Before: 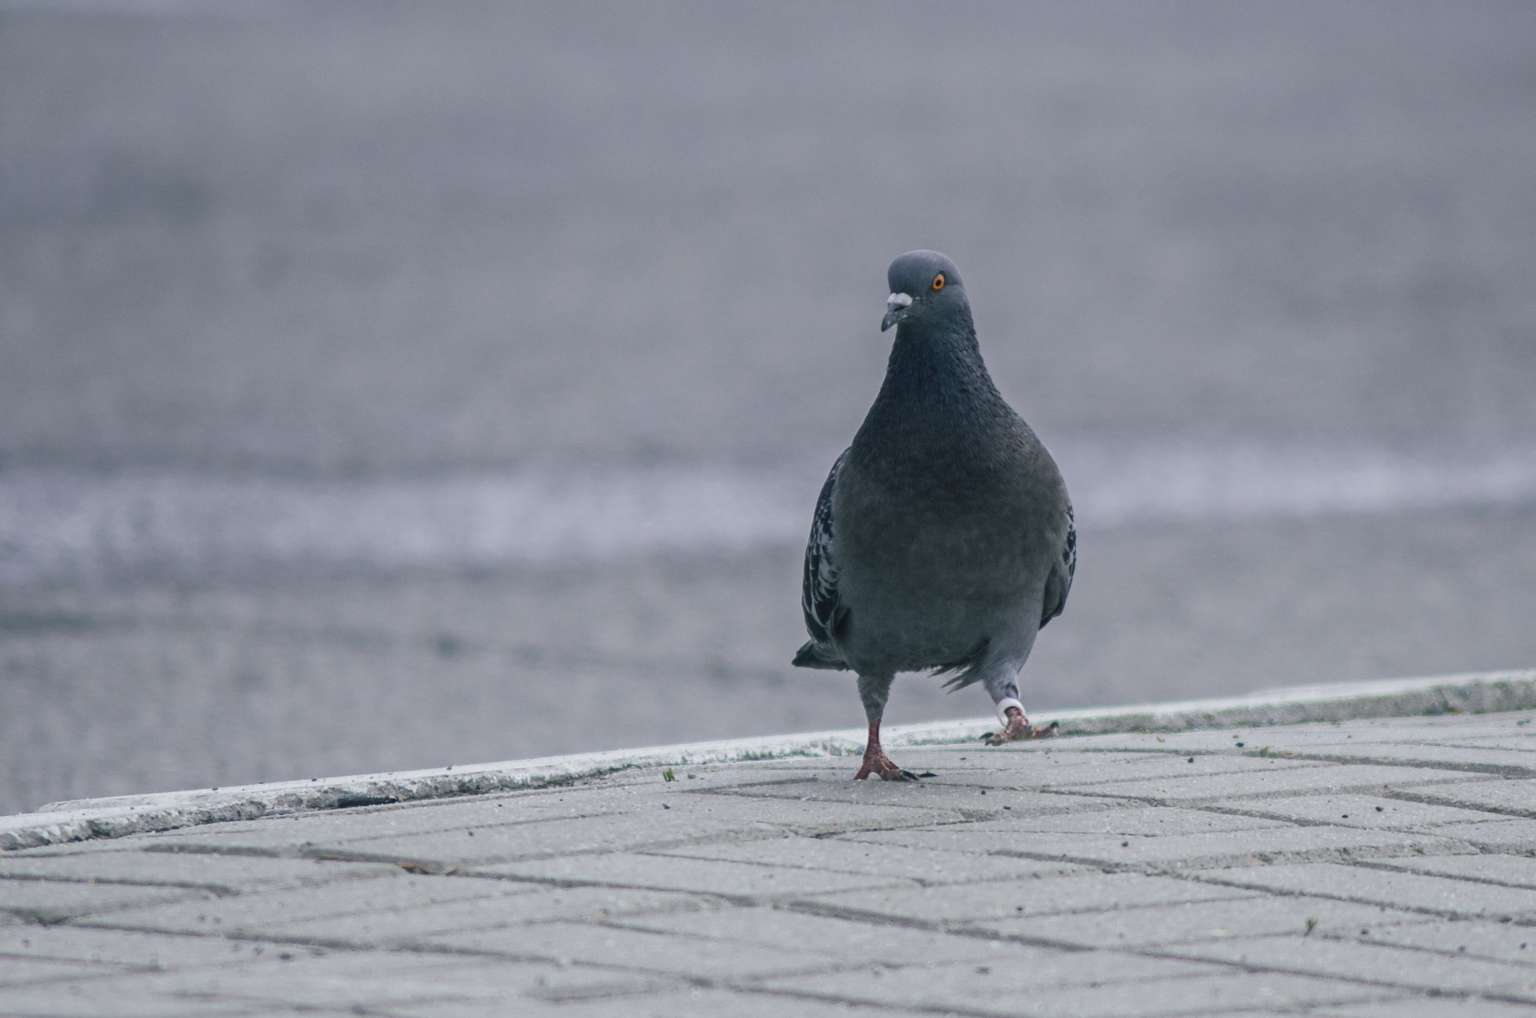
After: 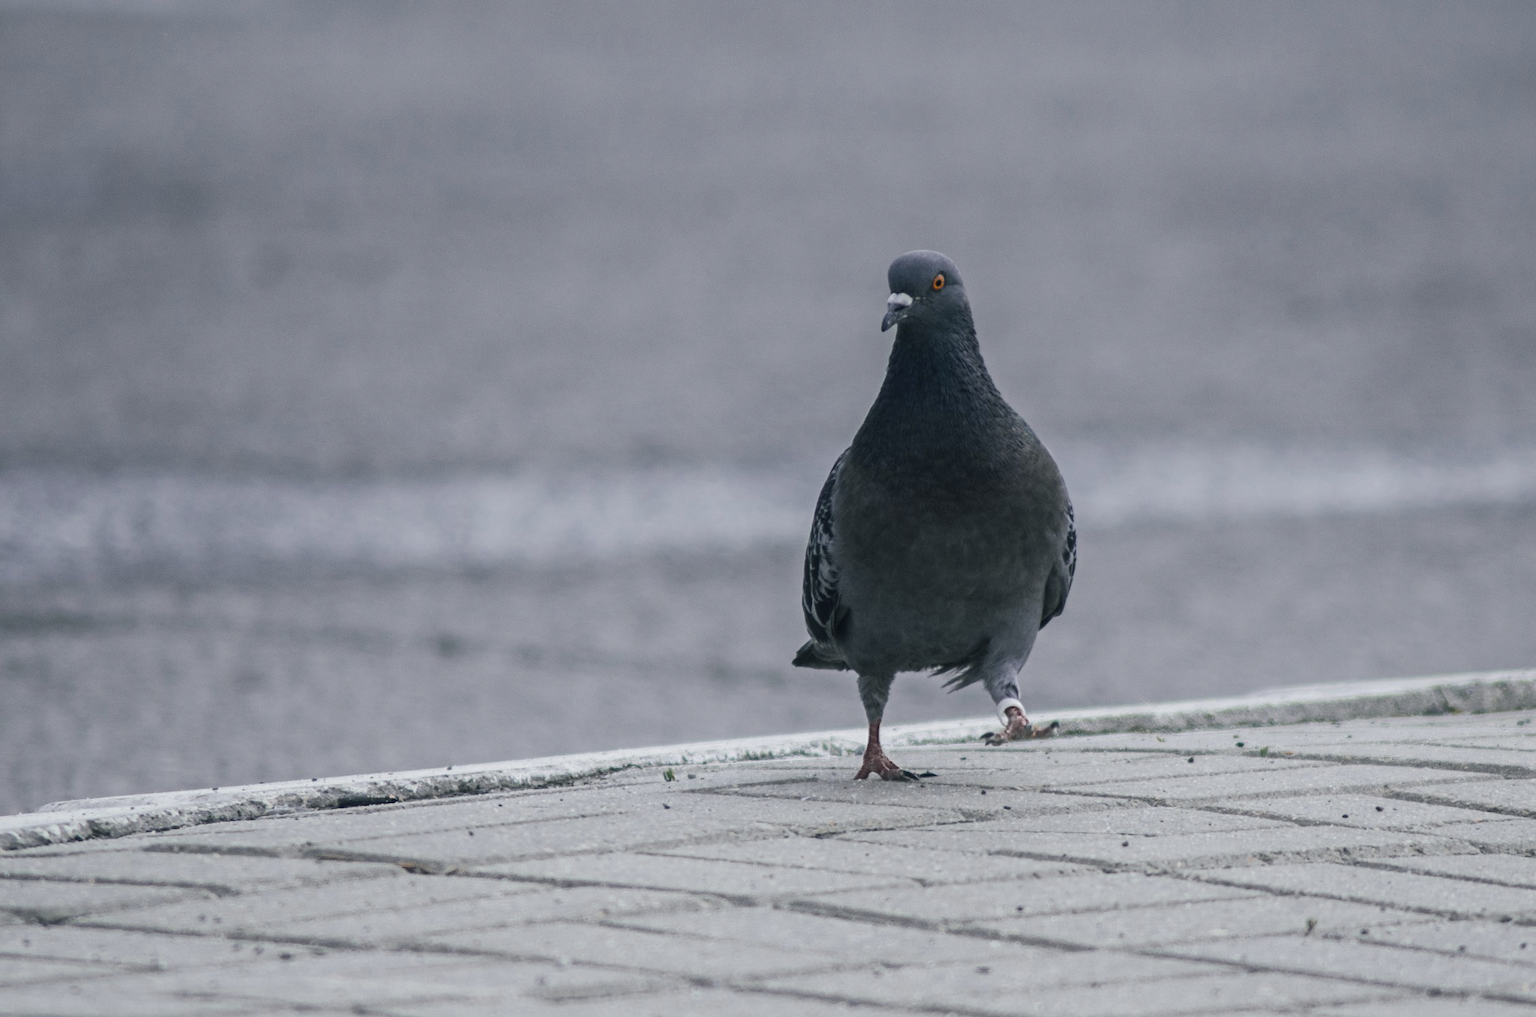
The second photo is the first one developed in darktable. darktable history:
color zones: curves: ch0 [(0, 0.5) (0.125, 0.4) (0.25, 0.5) (0.375, 0.4) (0.5, 0.4) (0.625, 0.35) (0.75, 0.35) (0.875, 0.5)]; ch1 [(0, 0.35) (0.125, 0.45) (0.25, 0.35) (0.375, 0.35) (0.5, 0.35) (0.625, 0.35) (0.75, 0.45) (0.875, 0.35)]; ch2 [(0, 0.6) (0.125, 0.5) (0.25, 0.5) (0.375, 0.6) (0.5, 0.6) (0.625, 0.5) (0.75, 0.5) (0.875, 0.5)]
contrast brightness saturation: contrast 0.141
